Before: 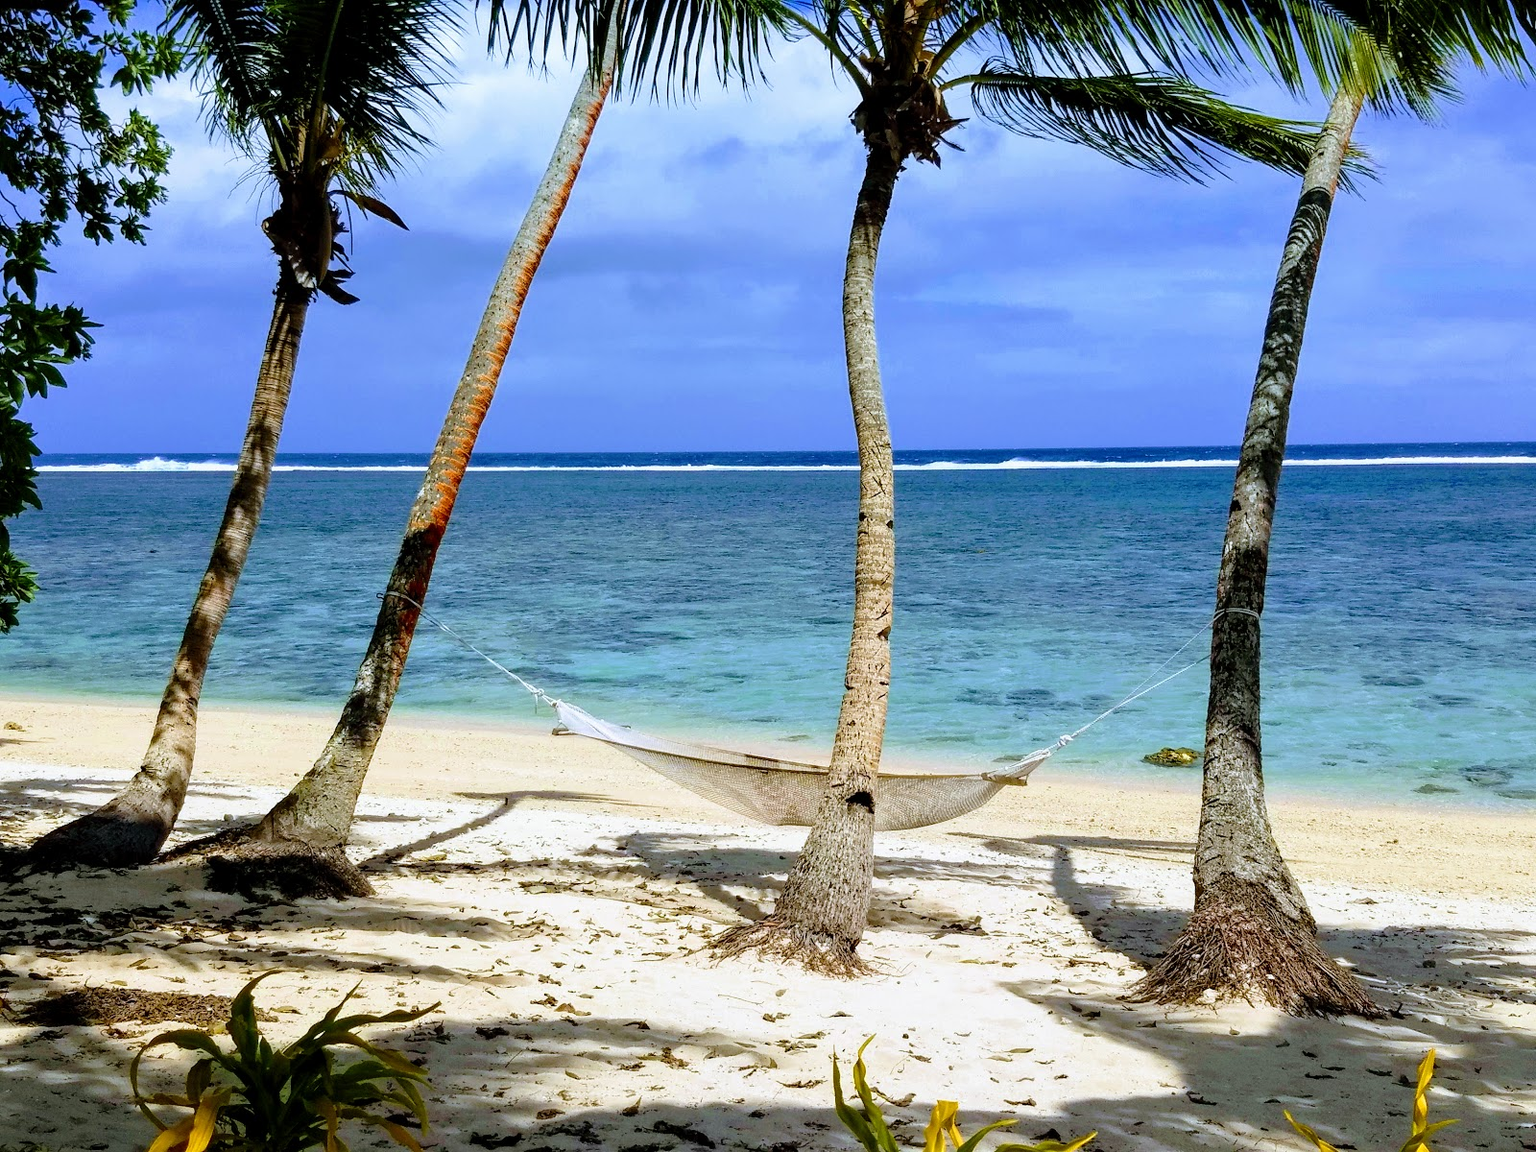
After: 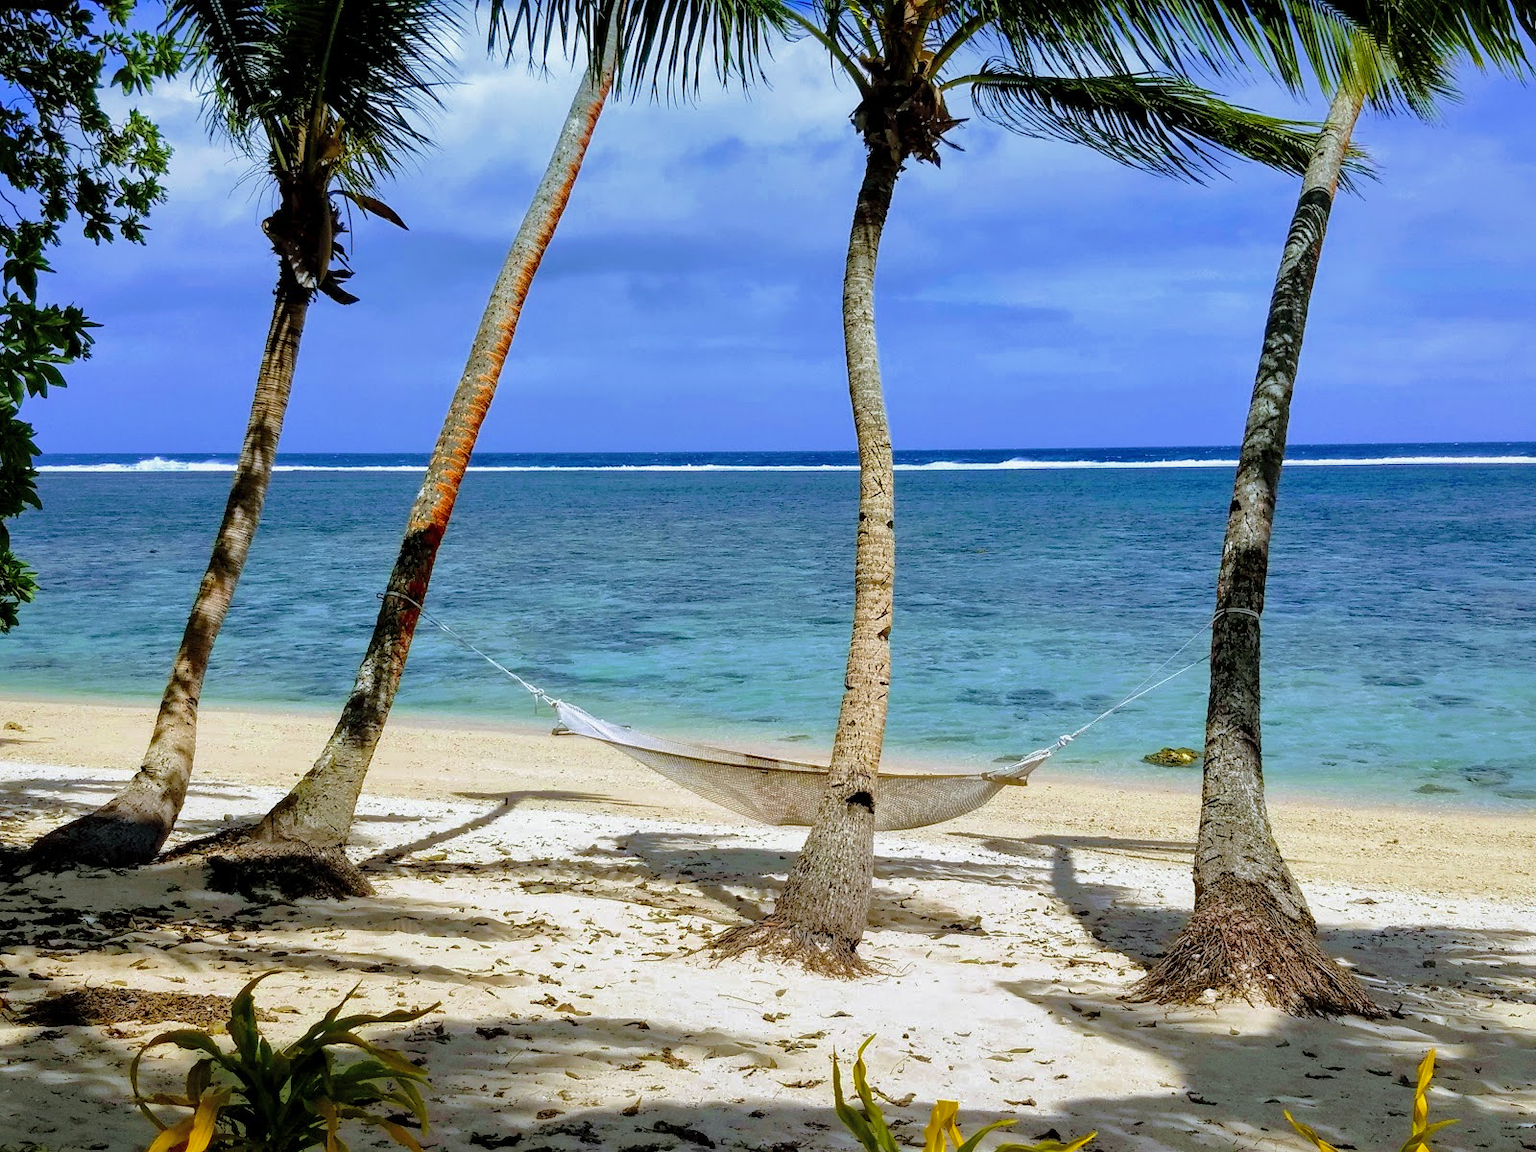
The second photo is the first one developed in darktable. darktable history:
shadows and highlights: shadows 40.09, highlights -60.04
